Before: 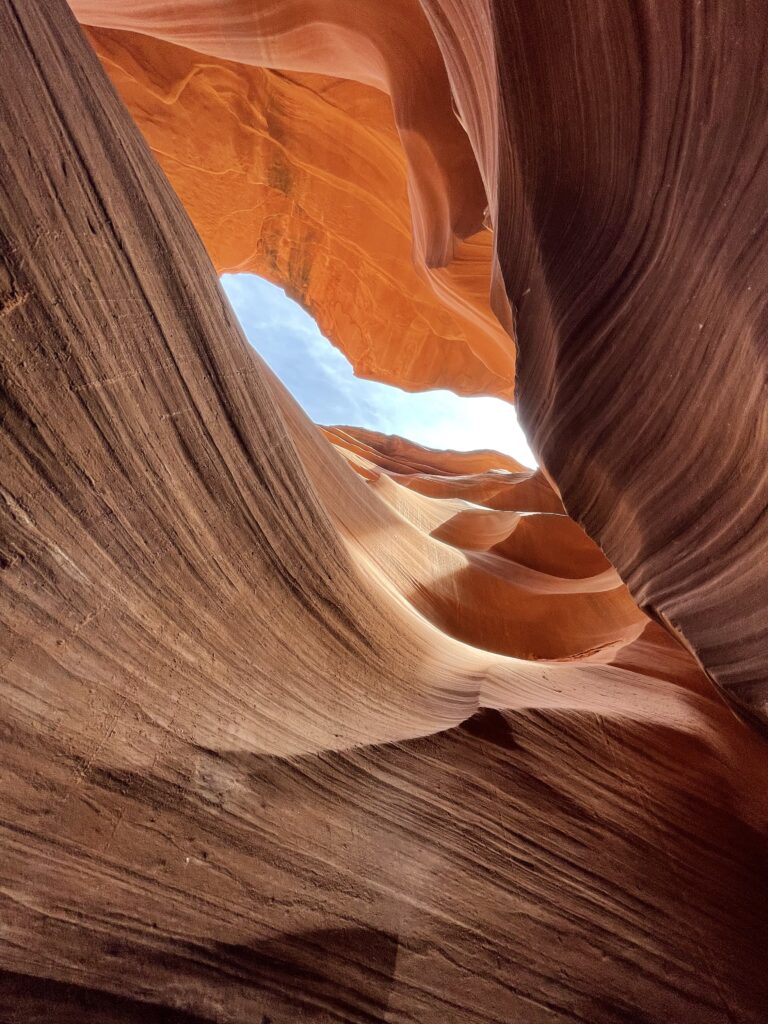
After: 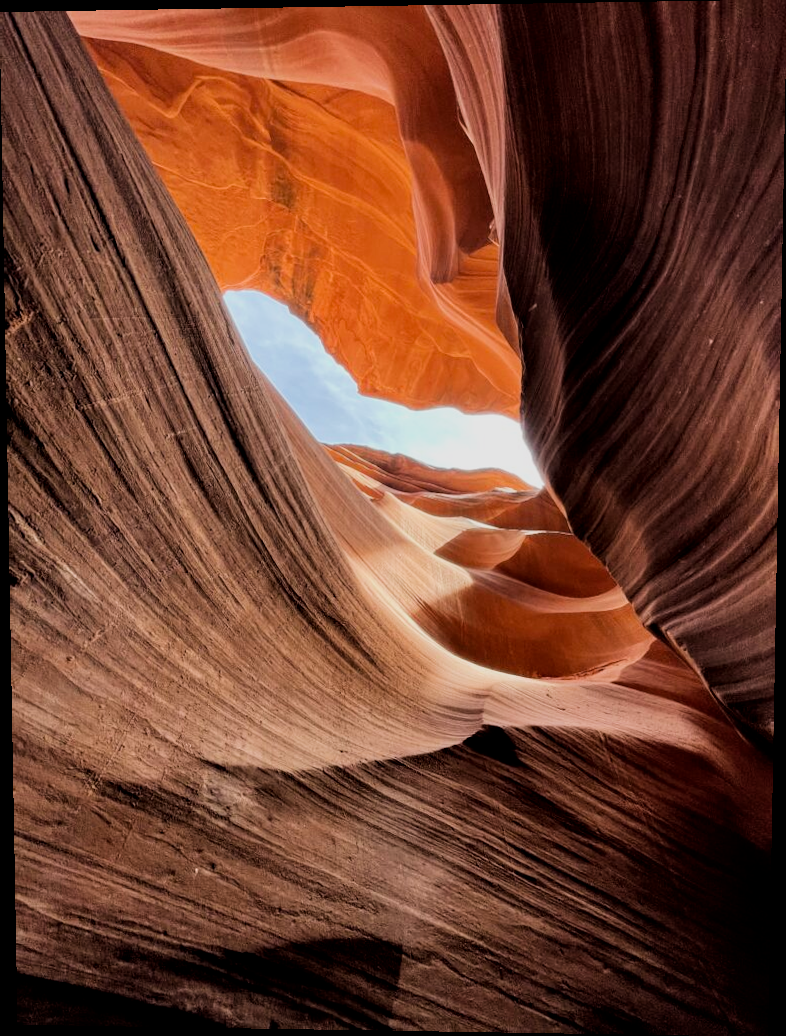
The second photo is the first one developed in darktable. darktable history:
filmic rgb: black relative exposure -5 EV, hardness 2.88, contrast 1.3, highlights saturation mix -30%
exposure: exposure -0.048 EV, compensate highlight preservation false
rotate and perspective: lens shift (vertical) 0.048, lens shift (horizontal) -0.024, automatic cropping off
local contrast: highlights 100%, shadows 100%, detail 120%, midtone range 0.2
color balance: output saturation 98.5%
